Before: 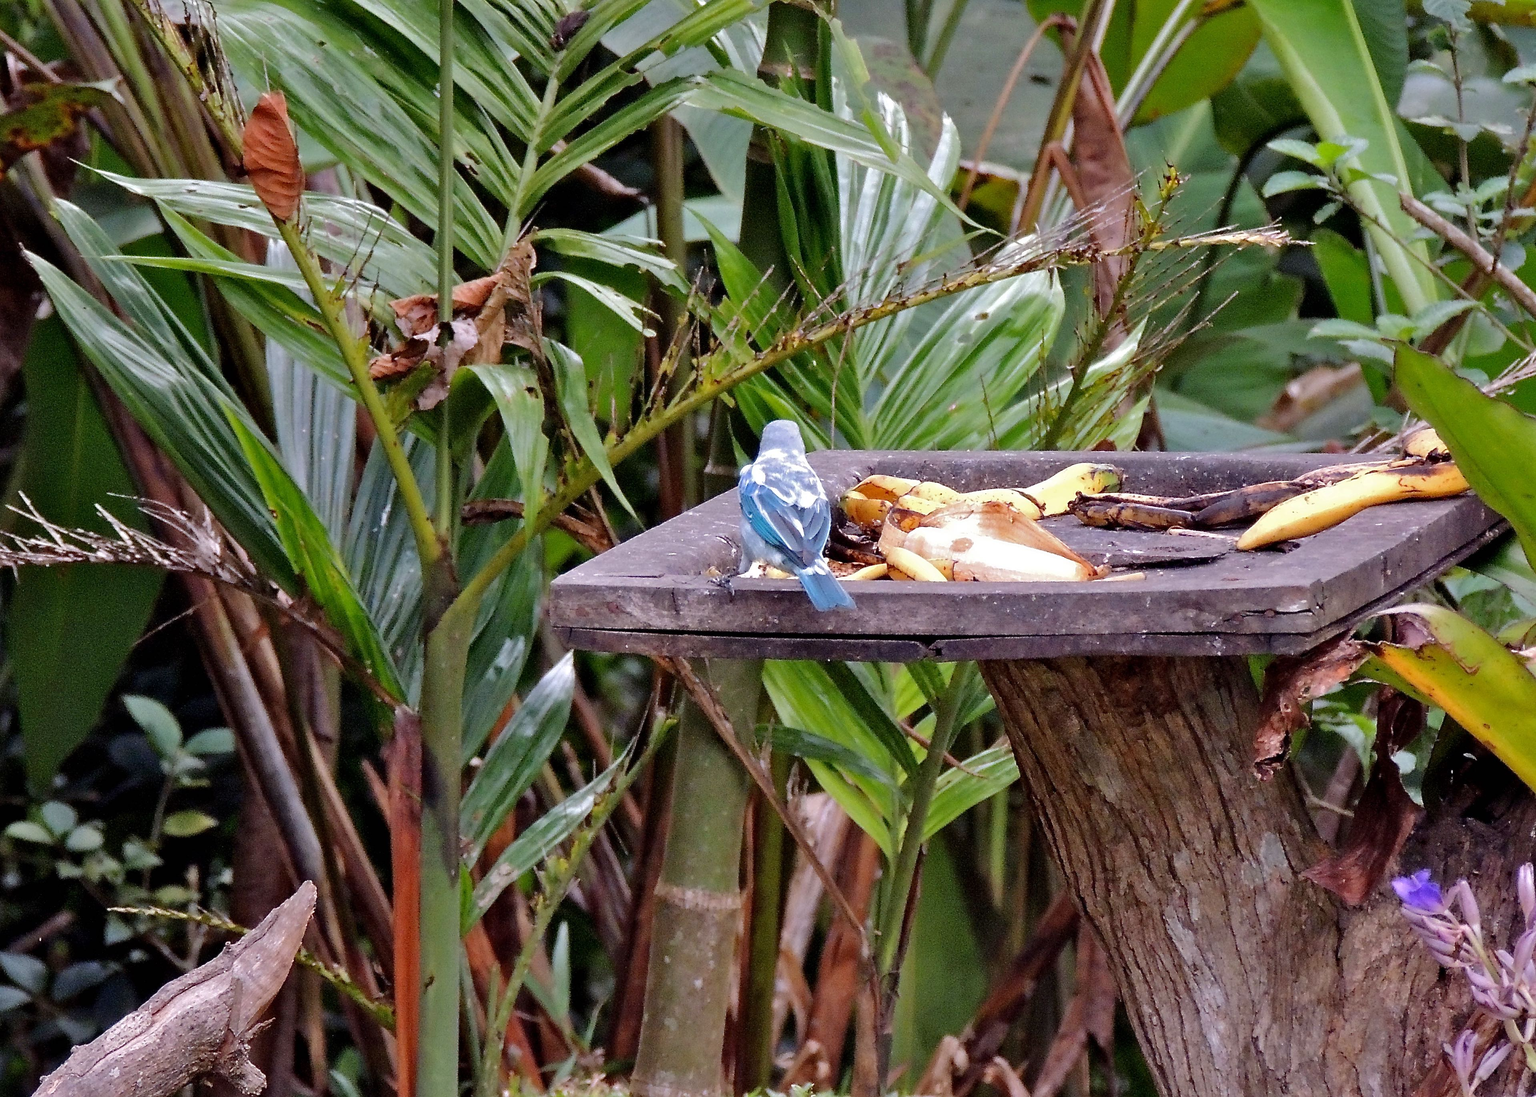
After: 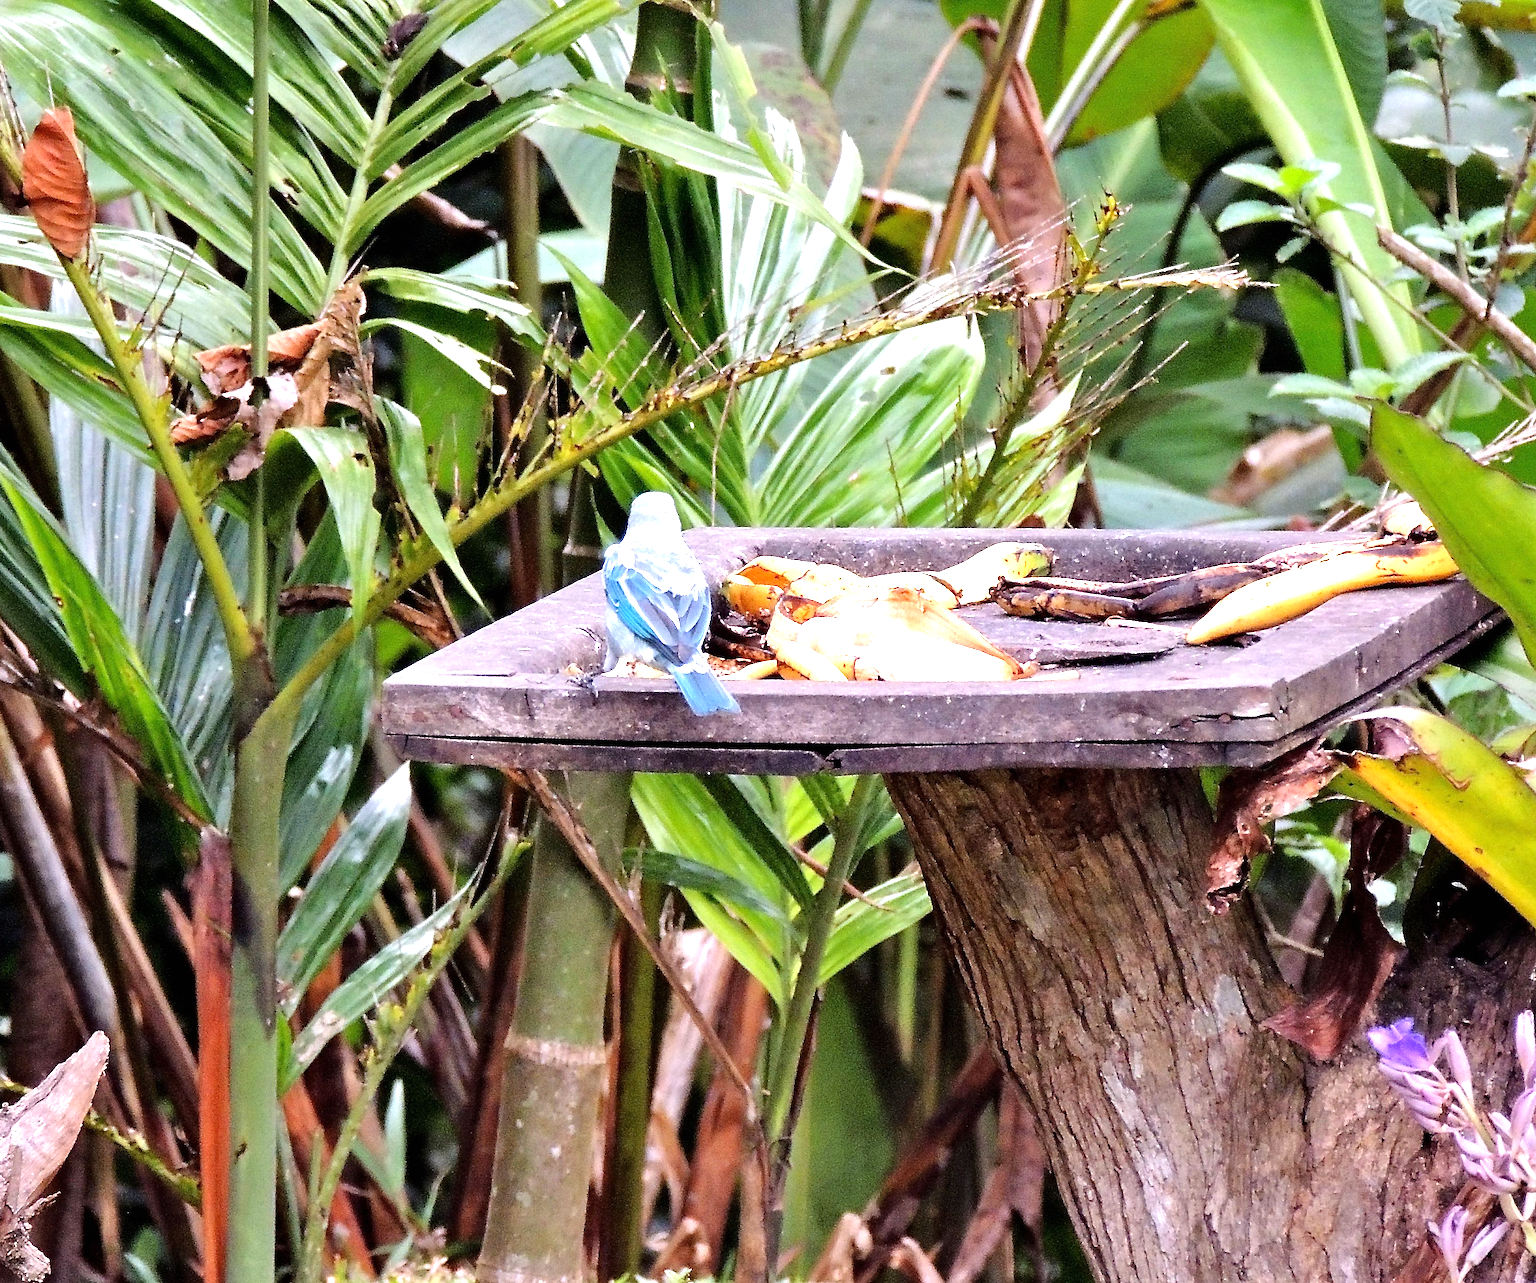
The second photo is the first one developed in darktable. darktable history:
tone equalizer: -8 EV -0.769 EV, -7 EV -0.666 EV, -6 EV -0.569 EV, -5 EV -0.391 EV, -3 EV 0.398 EV, -2 EV 0.6 EV, -1 EV 0.691 EV, +0 EV 0.749 EV, mask exposure compensation -0.493 EV
crop and rotate: left 14.59%
exposure: black level correction 0, exposure 0.499 EV, compensate highlight preservation false
